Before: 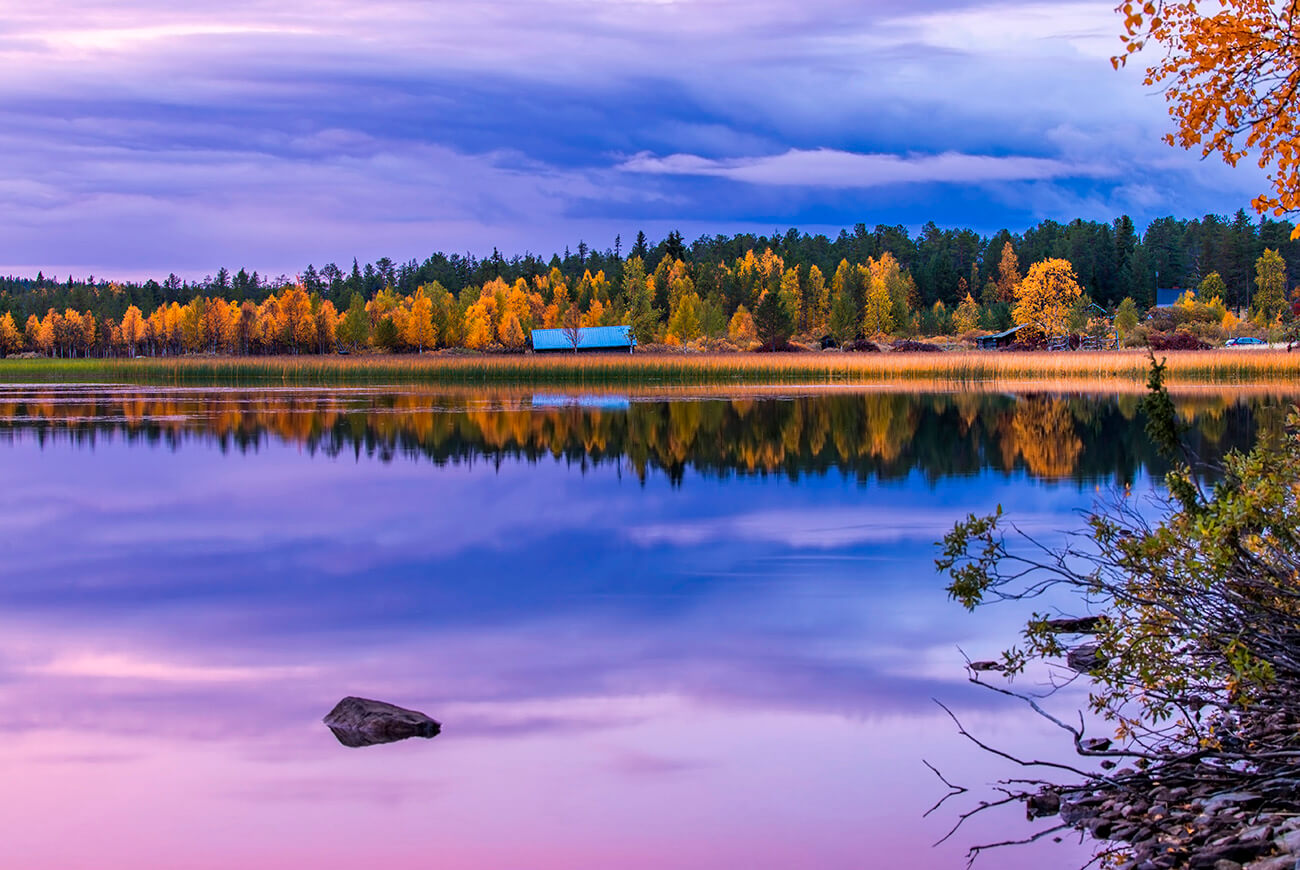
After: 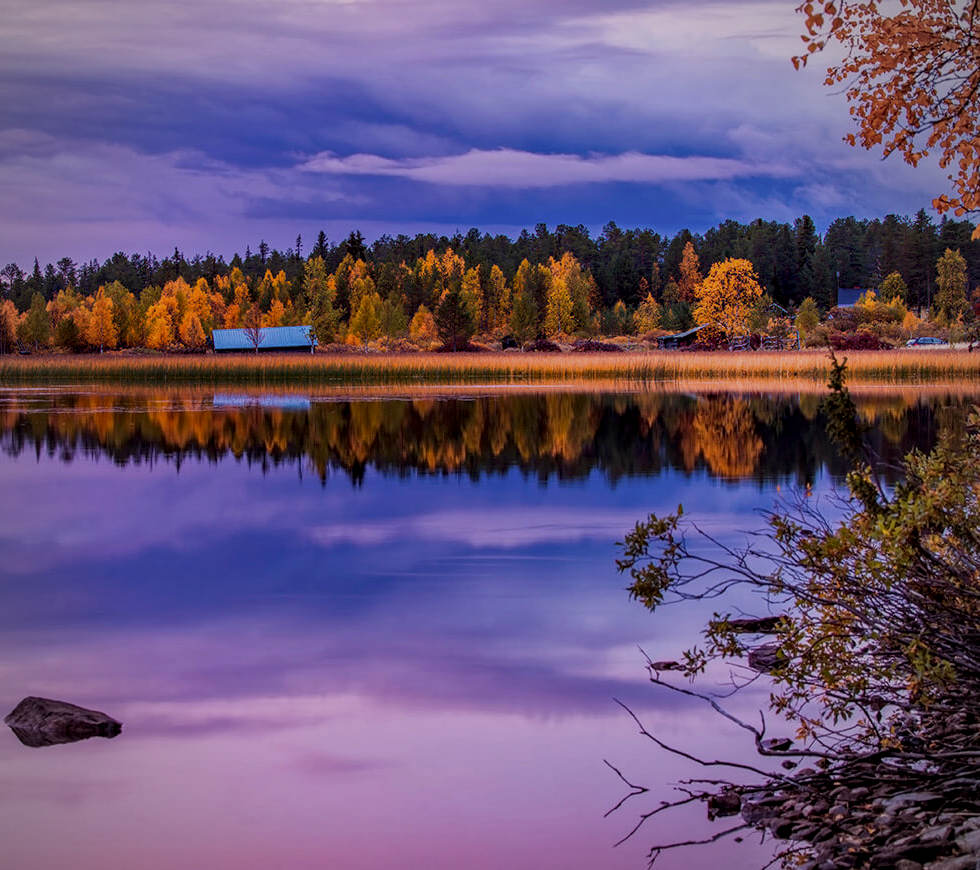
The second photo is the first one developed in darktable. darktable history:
exposure: black level correction 0, exposure -0.721 EV, compensate highlight preservation false
local contrast: on, module defaults
rgb levels: mode RGB, independent channels, levels [[0, 0.474, 1], [0, 0.5, 1], [0, 0.5, 1]]
vignetting: fall-off radius 60.65%
crop and rotate: left 24.6%
